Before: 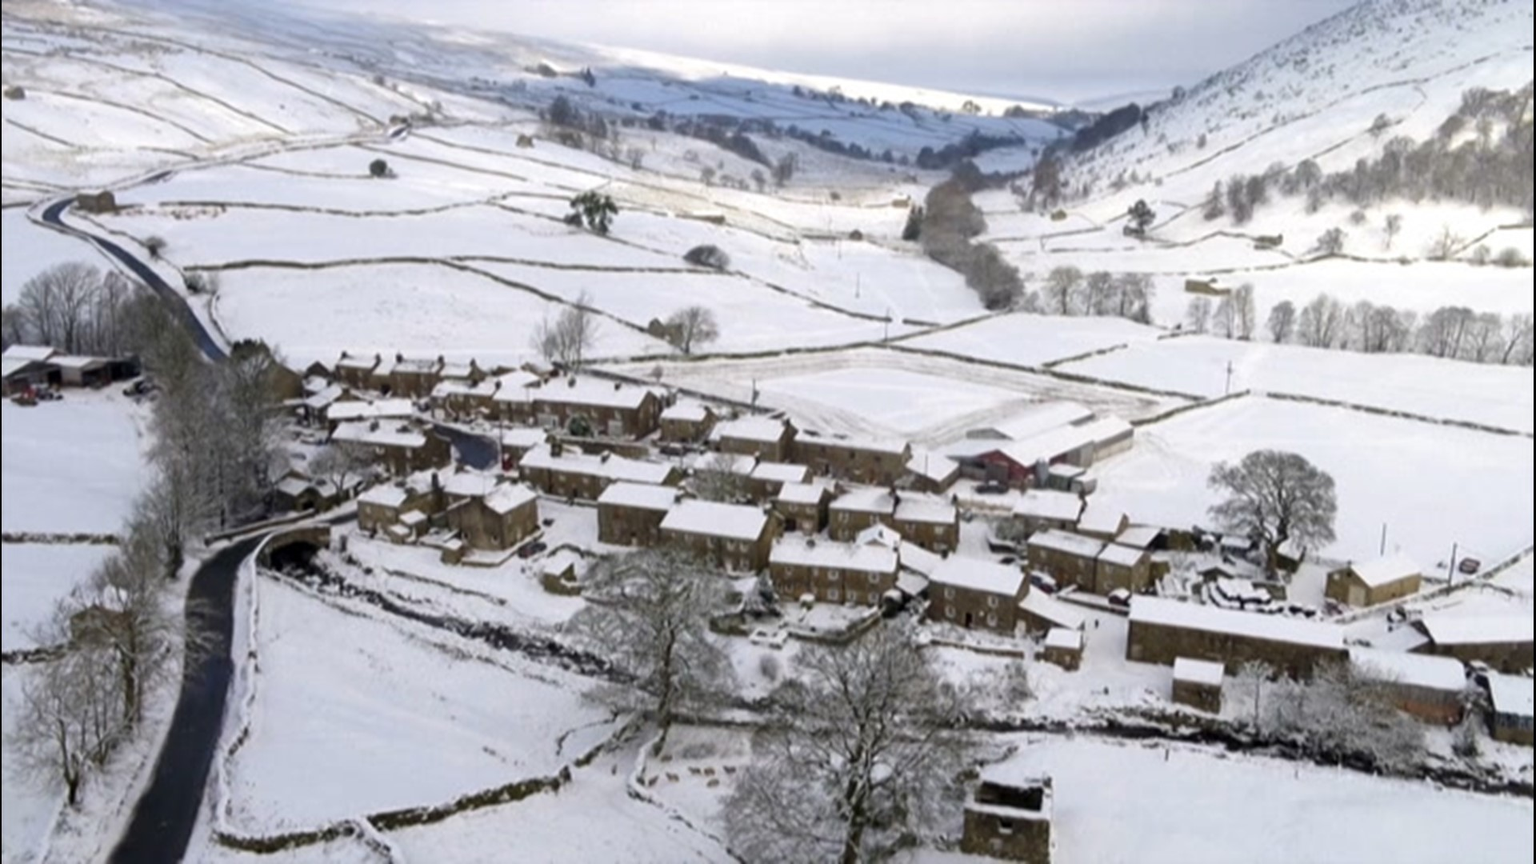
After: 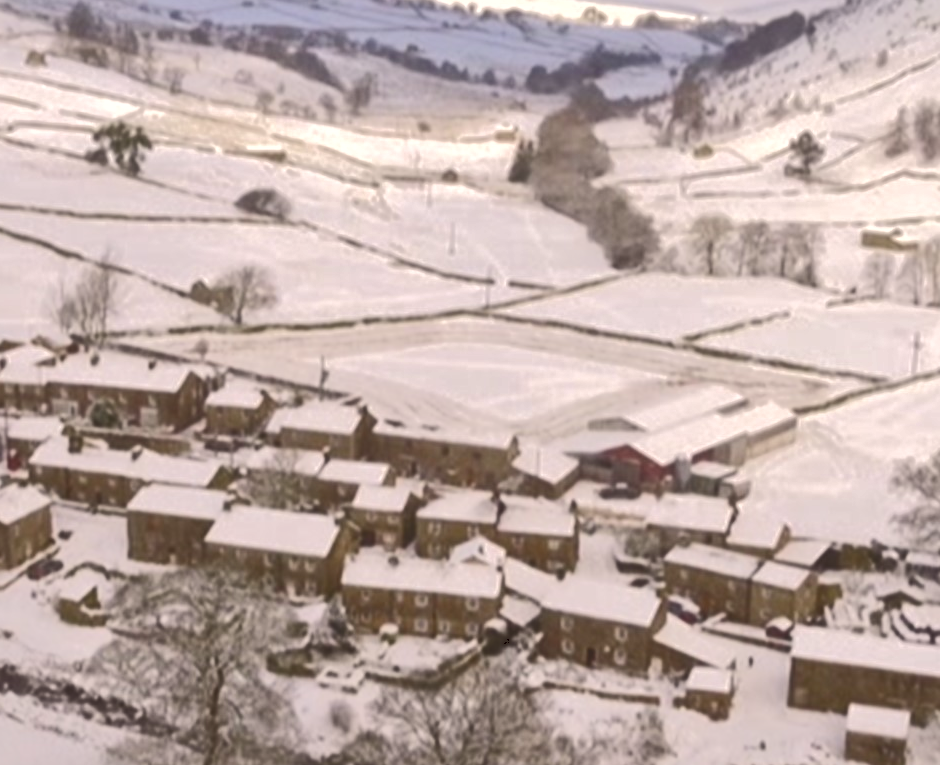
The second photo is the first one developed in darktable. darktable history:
tone curve: curves: ch0 [(0, 0) (0.003, 0.217) (0.011, 0.217) (0.025, 0.229) (0.044, 0.243) (0.069, 0.253) (0.1, 0.265) (0.136, 0.281) (0.177, 0.305) (0.224, 0.331) (0.277, 0.369) (0.335, 0.415) (0.399, 0.472) (0.468, 0.543) (0.543, 0.609) (0.623, 0.676) (0.709, 0.734) (0.801, 0.798) (0.898, 0.849) (1, 1)], color space Lab, independent channels, preserve colors none
color correction: highlights a* 6.29, highlights b* 8.41, shadows a* 5.36, shadows b* 6.97, saturation 0.919
crop: left 32.34%, top 11%, right 18.676%, bottom 17.507%
local contrast: mode bilateral grid, contrast 31, coarseness 25, midtone range 0.2
